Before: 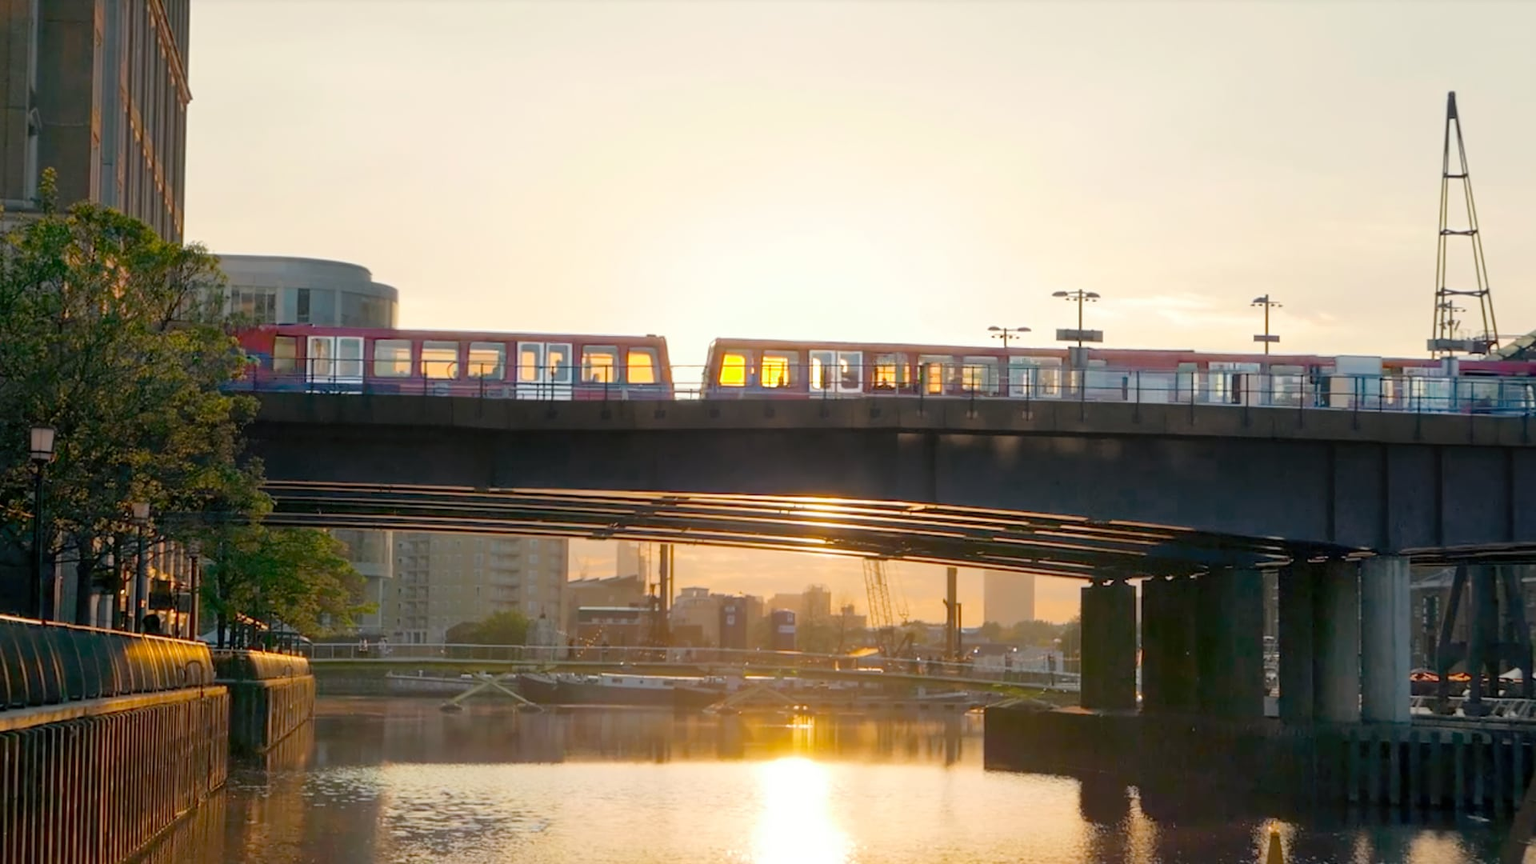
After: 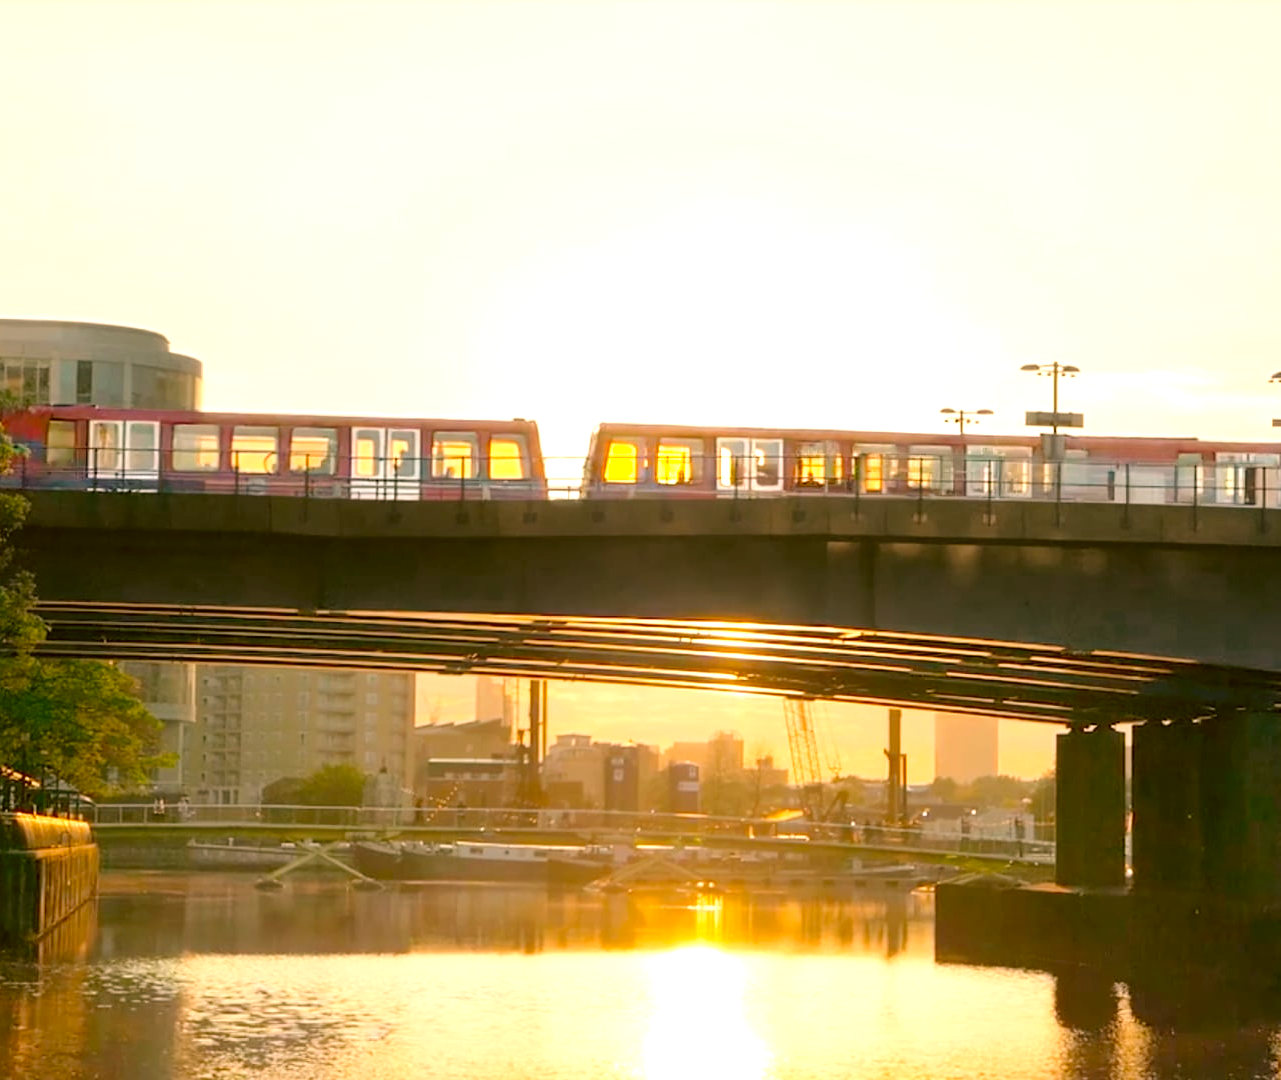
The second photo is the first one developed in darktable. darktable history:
exposure: black level correction 0, exposure 0.701 EV, compensate highlight preservation false
color correction: highlights a* 8.24, highlights b* 15.81, shadows a* -0.435, shadows b* 25.88
crop: left 15.368%, right 17.873%
